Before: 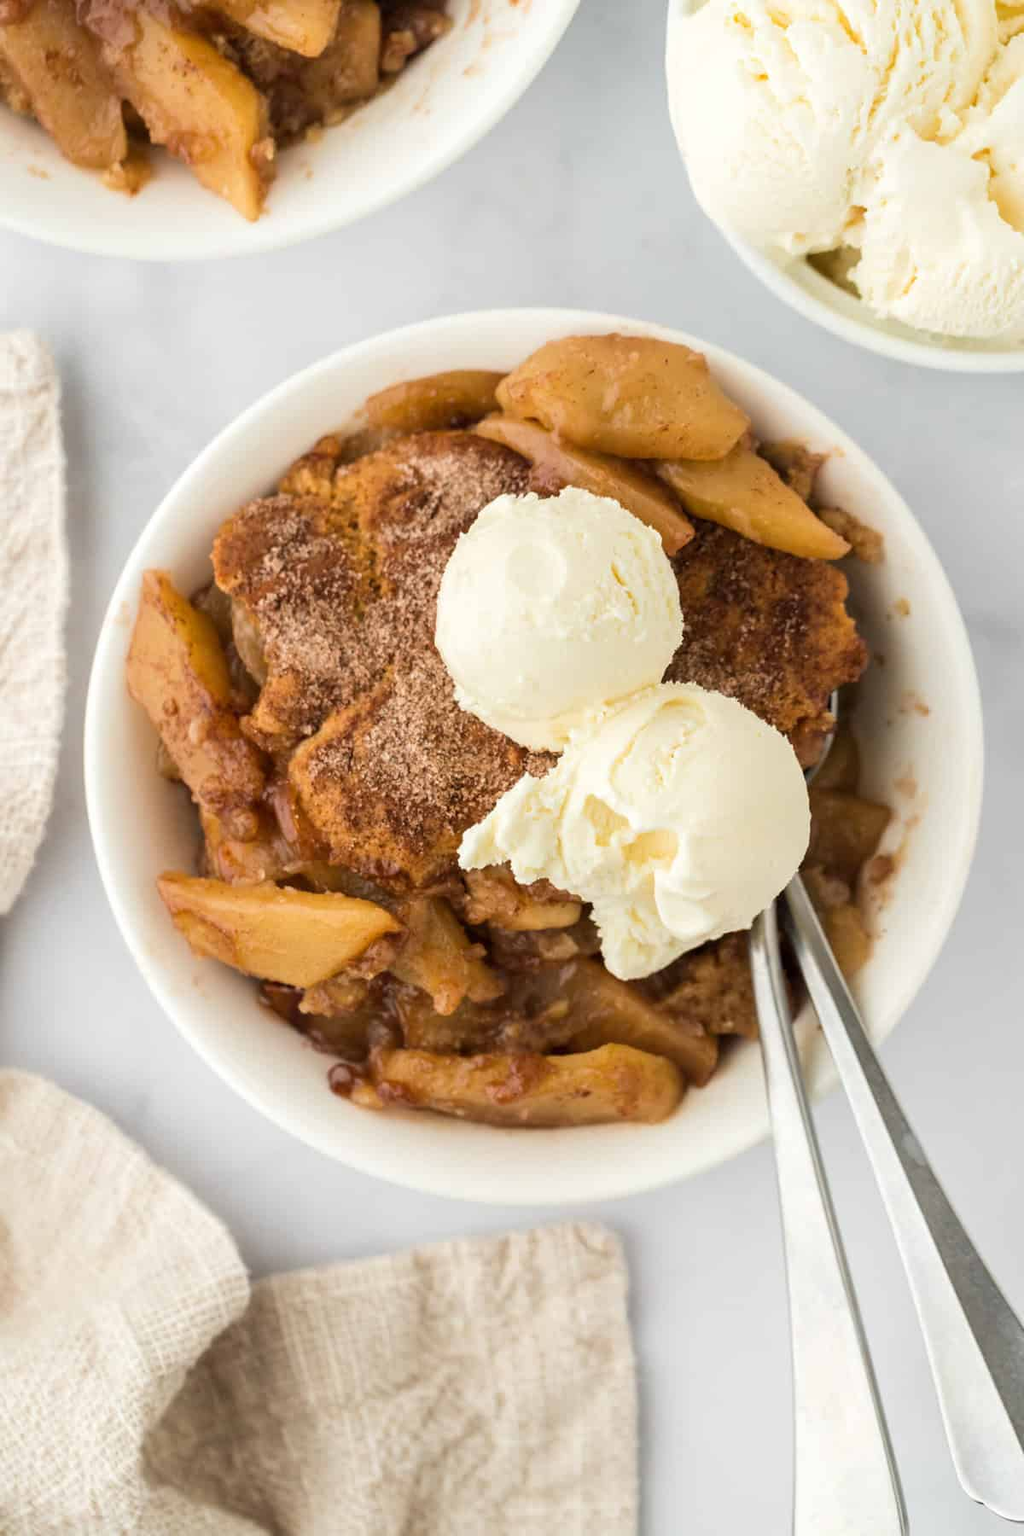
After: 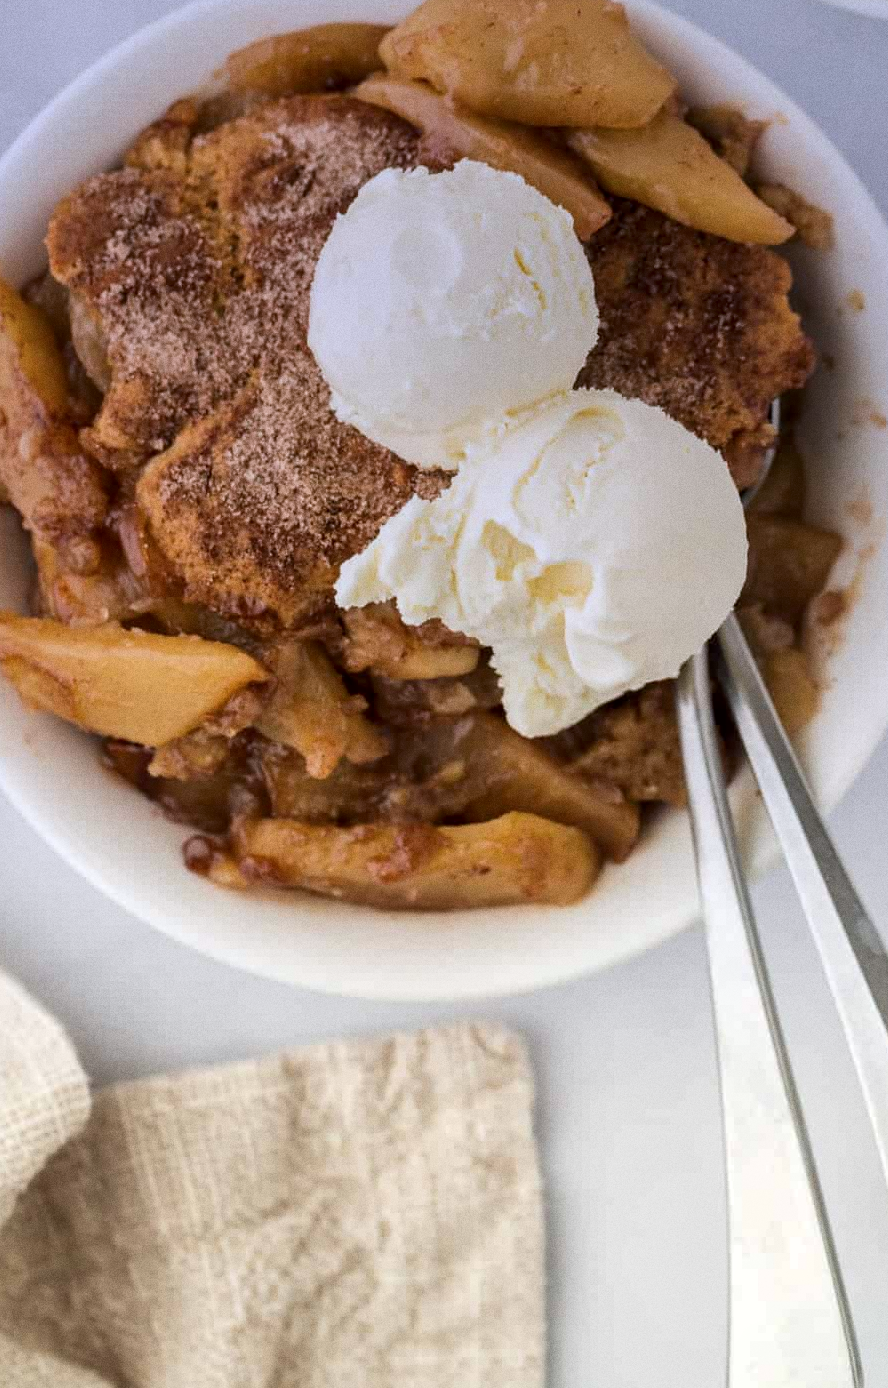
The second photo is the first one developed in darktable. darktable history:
local contrast: mode bilateral grid, contrast 20, coarseness 50, detail 130%, midtone range 0.2
crop: left 16.871%, top 22.857%, right 9.116%
grain: on, module defaults
graduated density: hue 238.83°, saturation 50%
